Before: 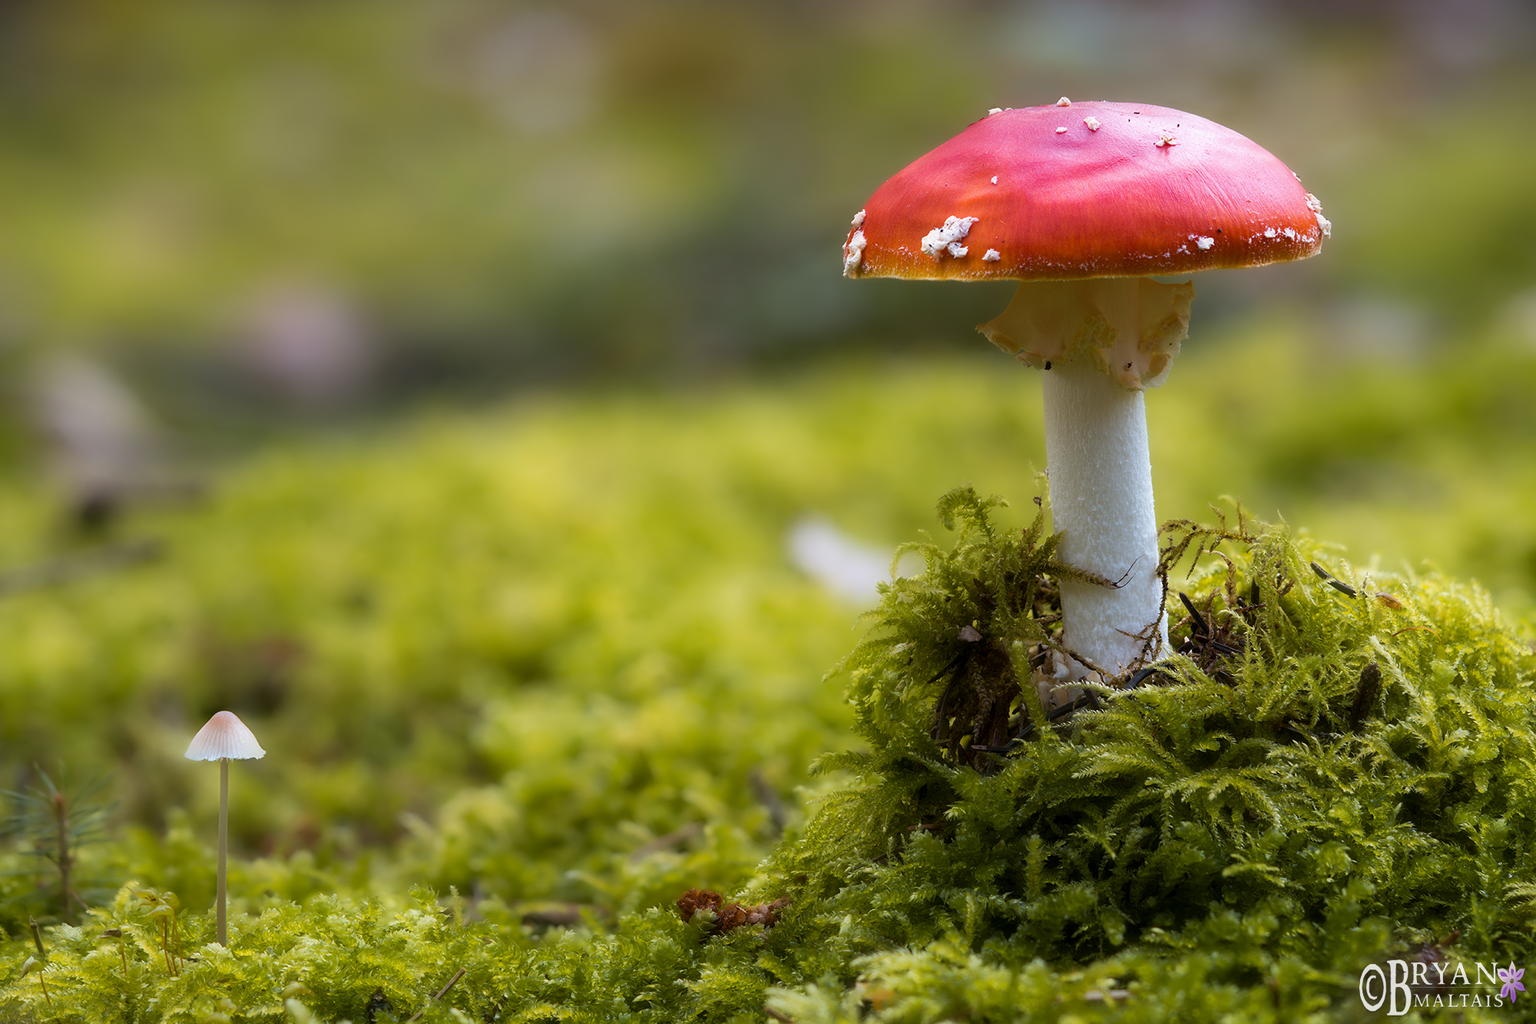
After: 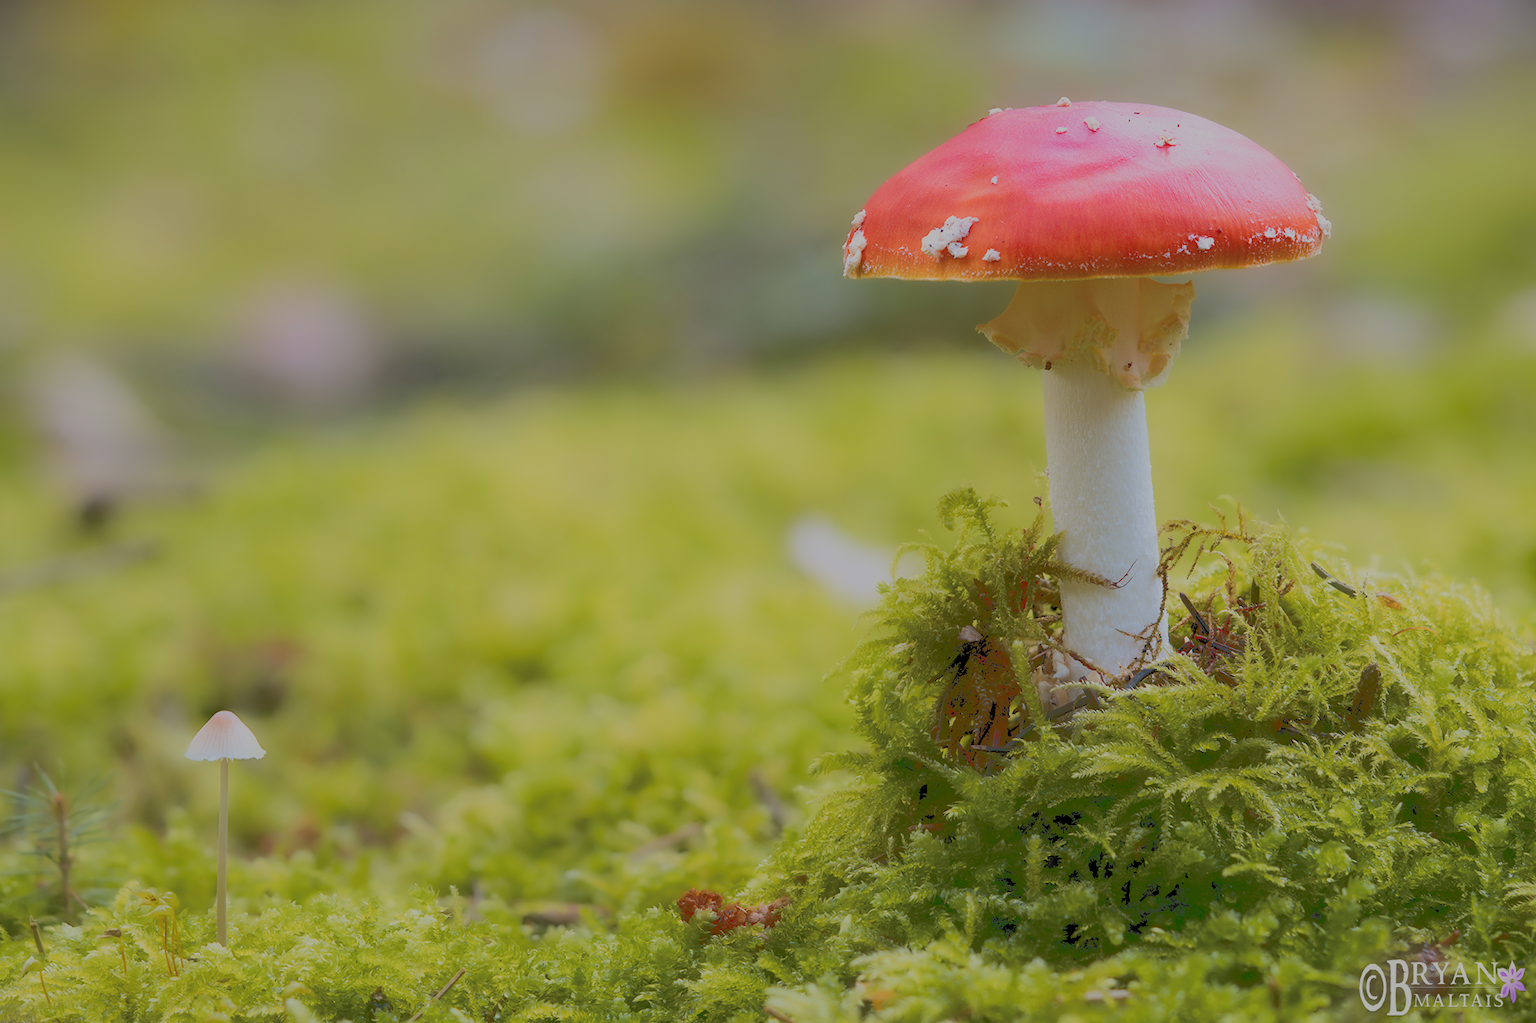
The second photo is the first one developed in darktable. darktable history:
tone curve: curves: ch0 [(0, 0) (0.003, 0.272) (0.011, 0.275) (0.025, 0.275) (0.044, 0.278) (0.069, 0.282) (0.1, 0.284) (0.136, 0.287) (0.177, 0.294) (0.224, 0.314) (0.277, 0.347) (0.335, 0.403) (0.399, 0.473) (0.468, 0.552) (0.543, 0.622) (0.623, 0.69) (0.709, 0.756) (0.801, 0.818) (0.898, 0.865) (1, 1)], color space Lab, linked channels, preserve colors none
filmic rgb: black relative exposure -7.99 EV, white relative exposure 8.03 EV, target black luminance 0%, hardness 2.49, latitude 76.06%, contrast 0.578, shadows ↔ highlights balance 0.01%, iterations of high-quality reconstruction 0, contrast in shadows safe
